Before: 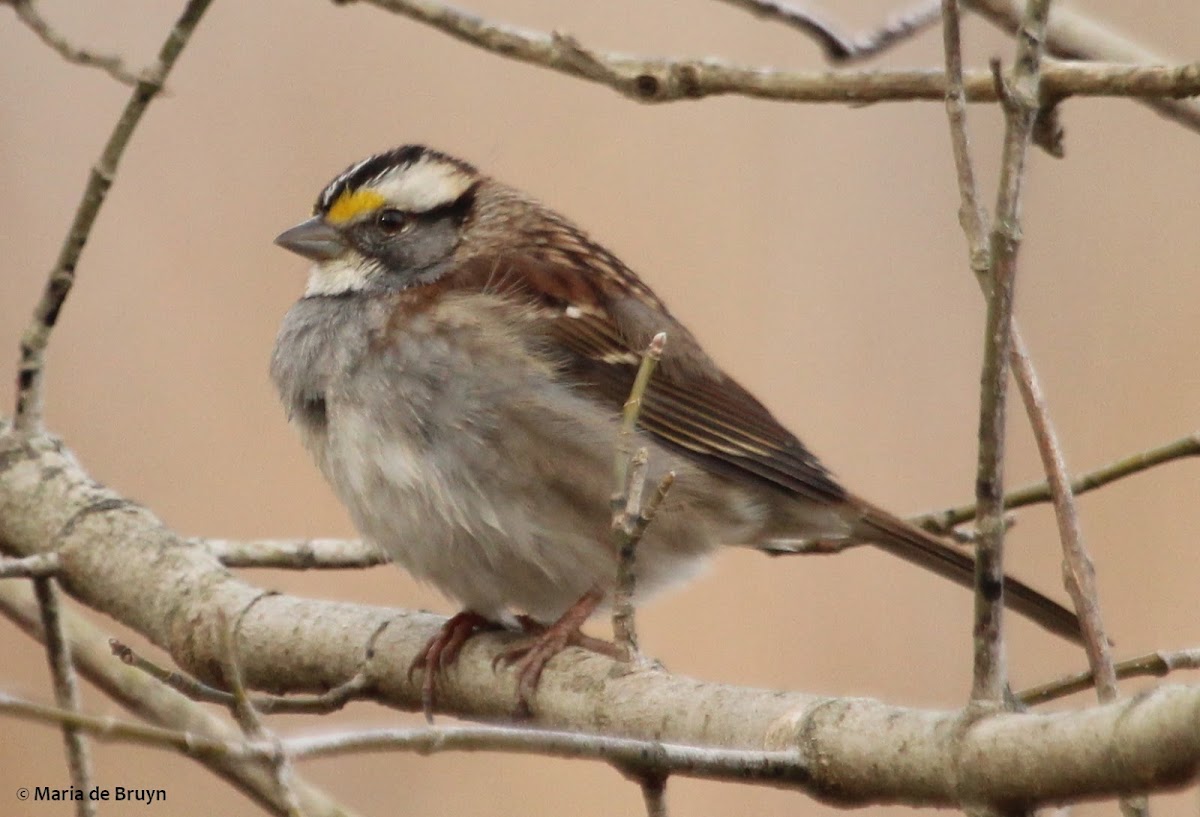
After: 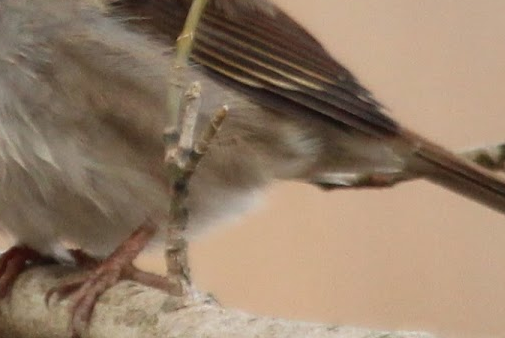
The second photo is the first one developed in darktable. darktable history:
tone equalizer: luminance estimator HSV value / RGB max
crop: left 37.312%, top 44.891%, right 20.532%, bottom 13.638%
